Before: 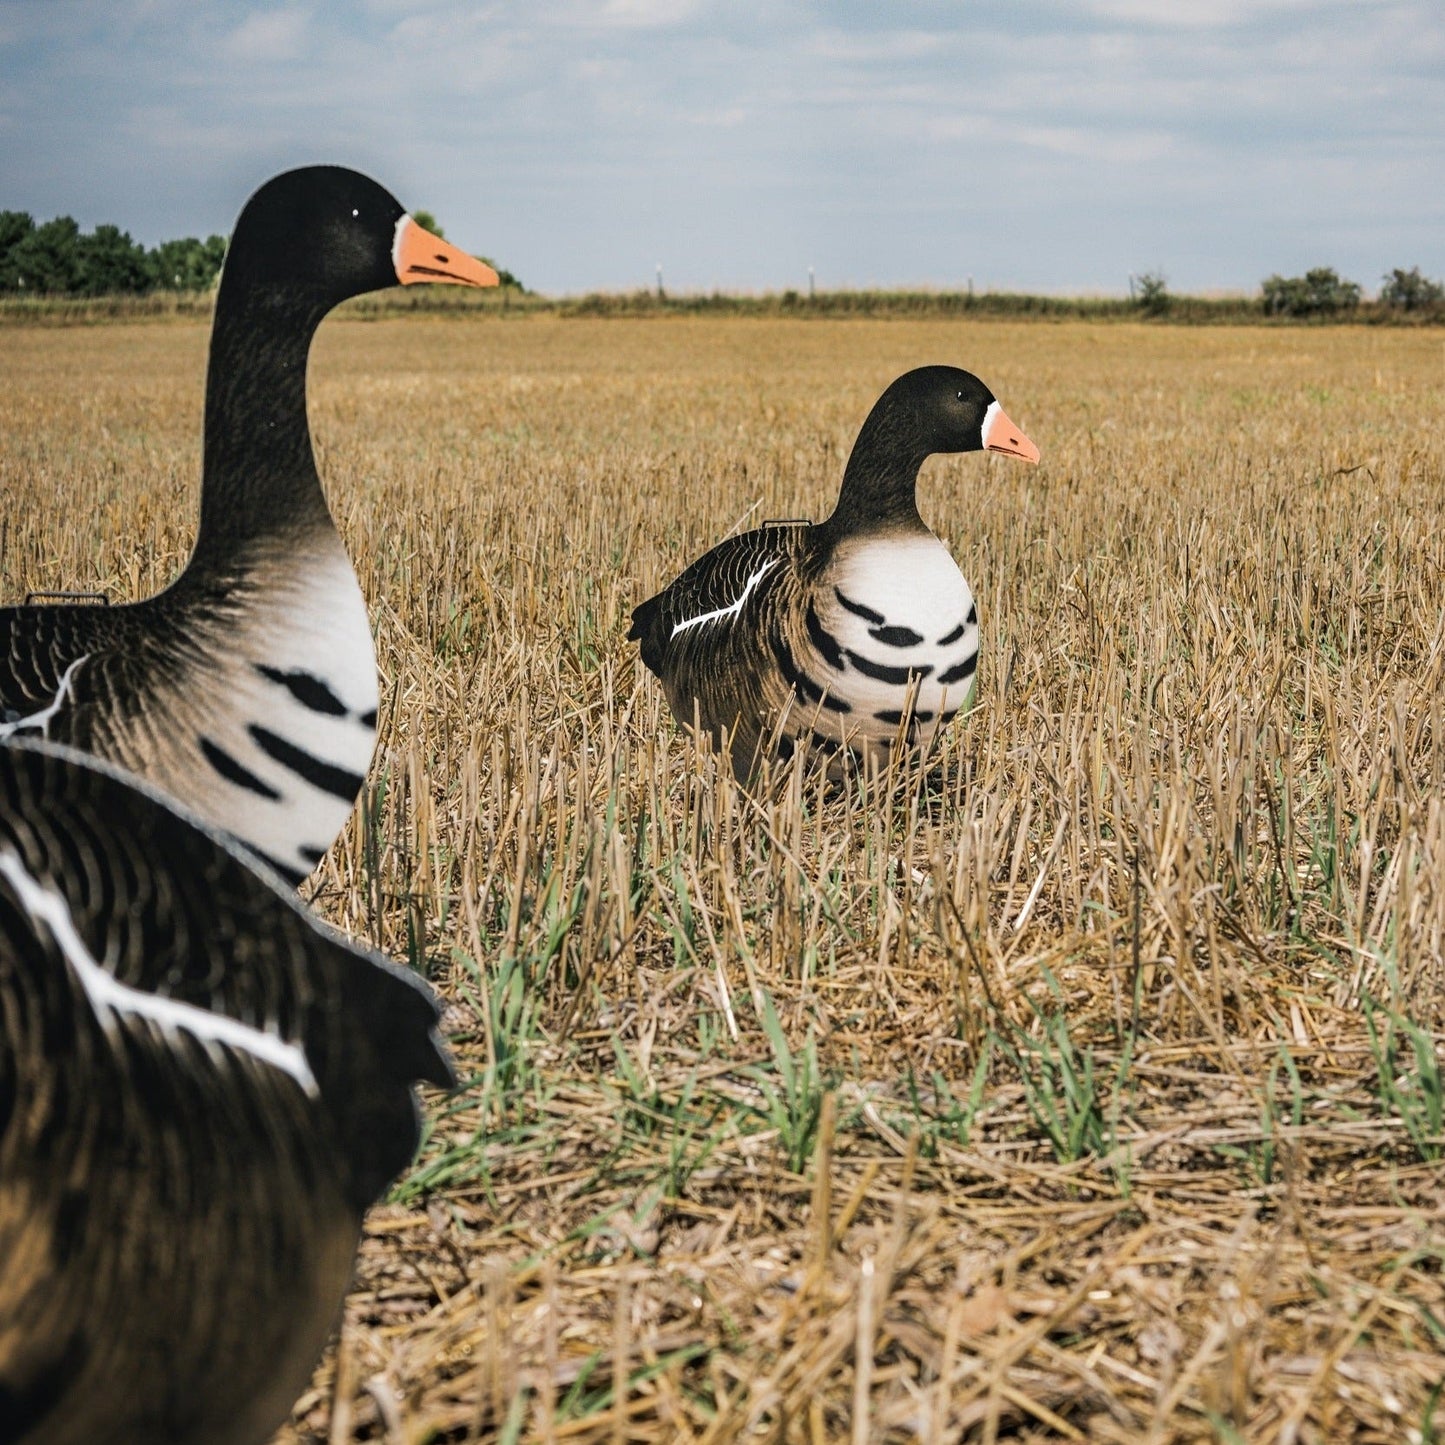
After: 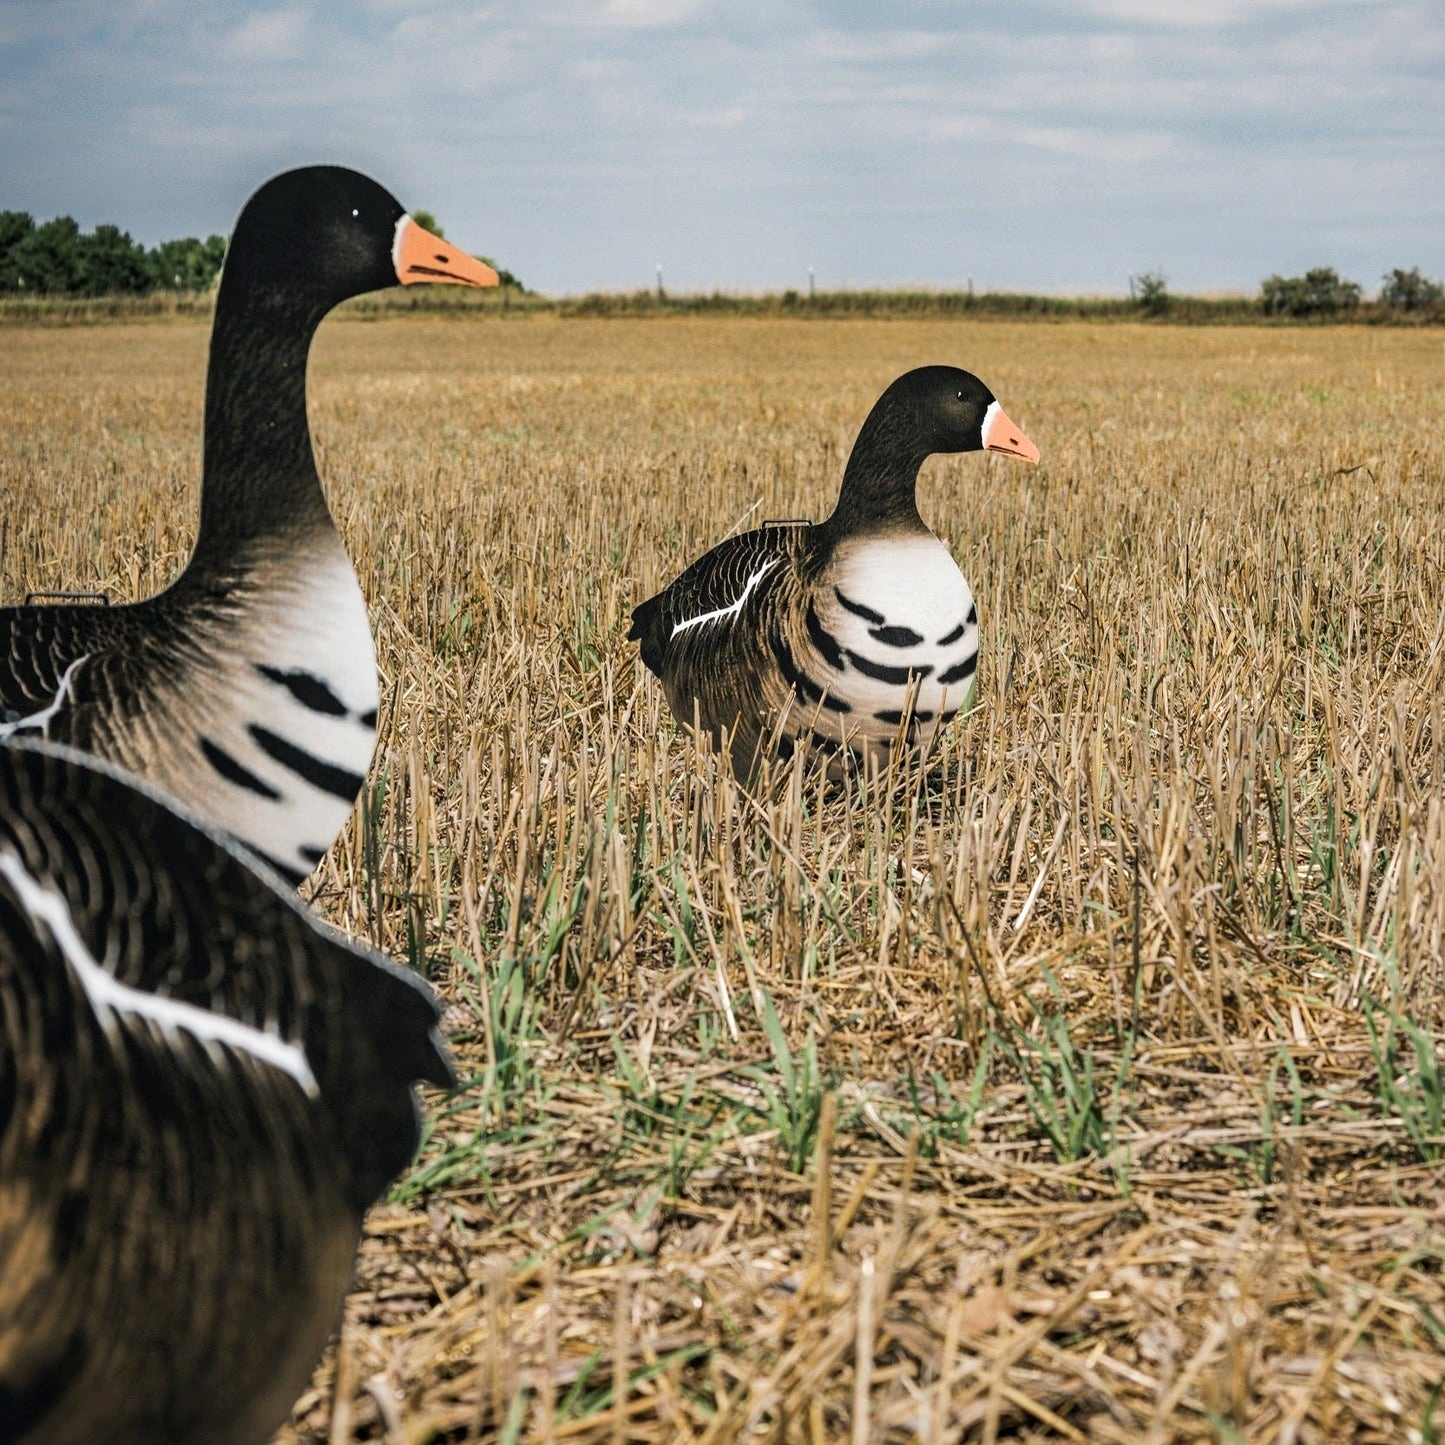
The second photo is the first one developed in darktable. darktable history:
color correction: highlights a* -0.114, highlights b* 0.11
local contrast: mode bilateral grid, contrast 21, coarseness 51, detail 119%, midtone range 0.2
